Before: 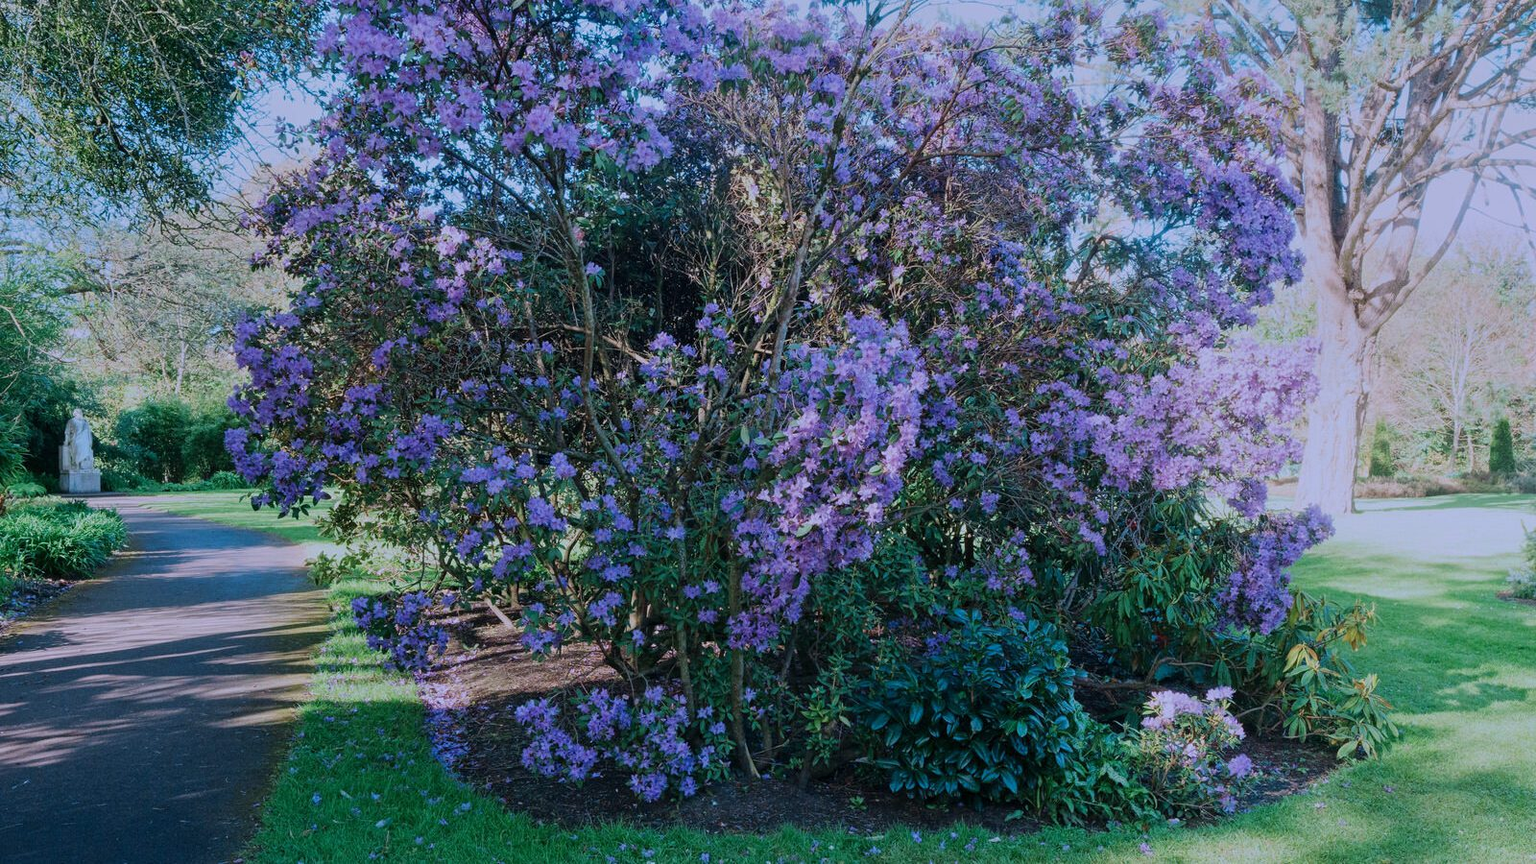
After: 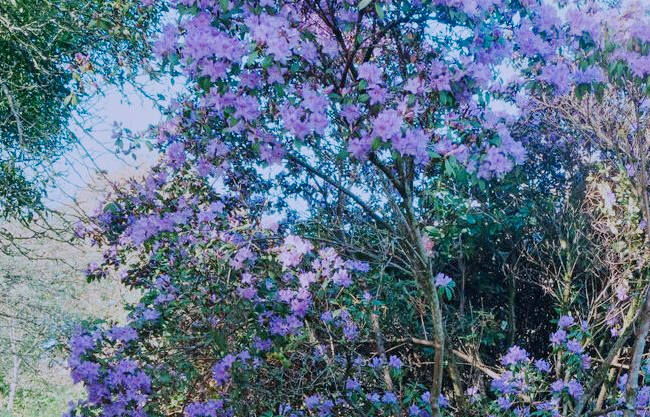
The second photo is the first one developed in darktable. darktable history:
color balance rgb: perceptual saturation grading › global saturation 10.044%, global vibrance 9.662%
crop and rotate: left 10.983%, top 0.108%, right 48.382%, bottom 53.525%
base curve: curves: ch0 [(0, 0) (0.158, 0.273) (0.879, 0.895) (1, 1)], preserve colors none
